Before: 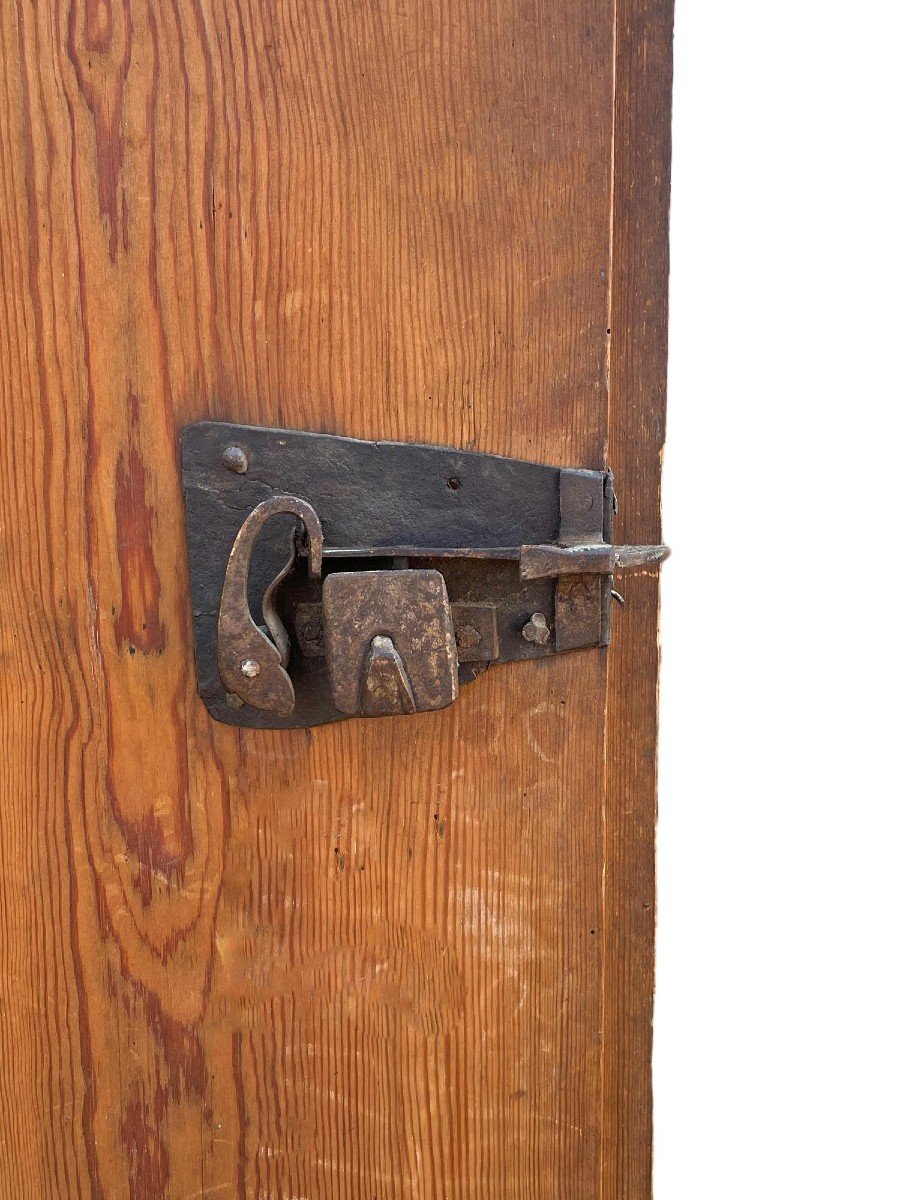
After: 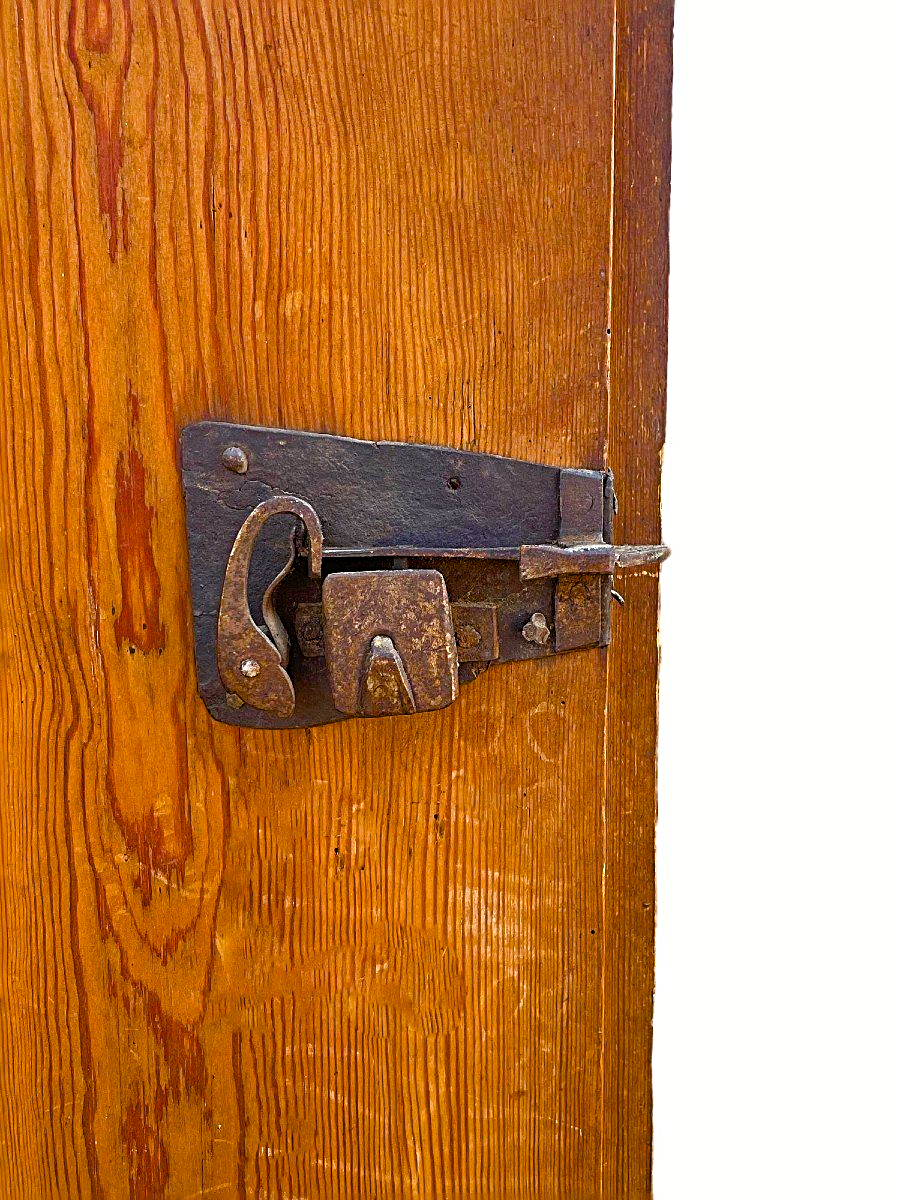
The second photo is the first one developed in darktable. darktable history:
color balance rgb: power › chroma 0.283%, power › hue 24.03°, linear chroma grading › shadows 9.618%, linear chroma grading › highlights 9.259%, linear chroma grading › global chroma 15.247%, linear chroma grading › mid-tones 14.733%, perceptual saturation grading › global saturation 20%, perceptual saturation grading › highlights -25.158%, perceptual saturation grading › shadows 49.326%, global vibrance 20%
sharpen: radius 2.668, amount 0.66
